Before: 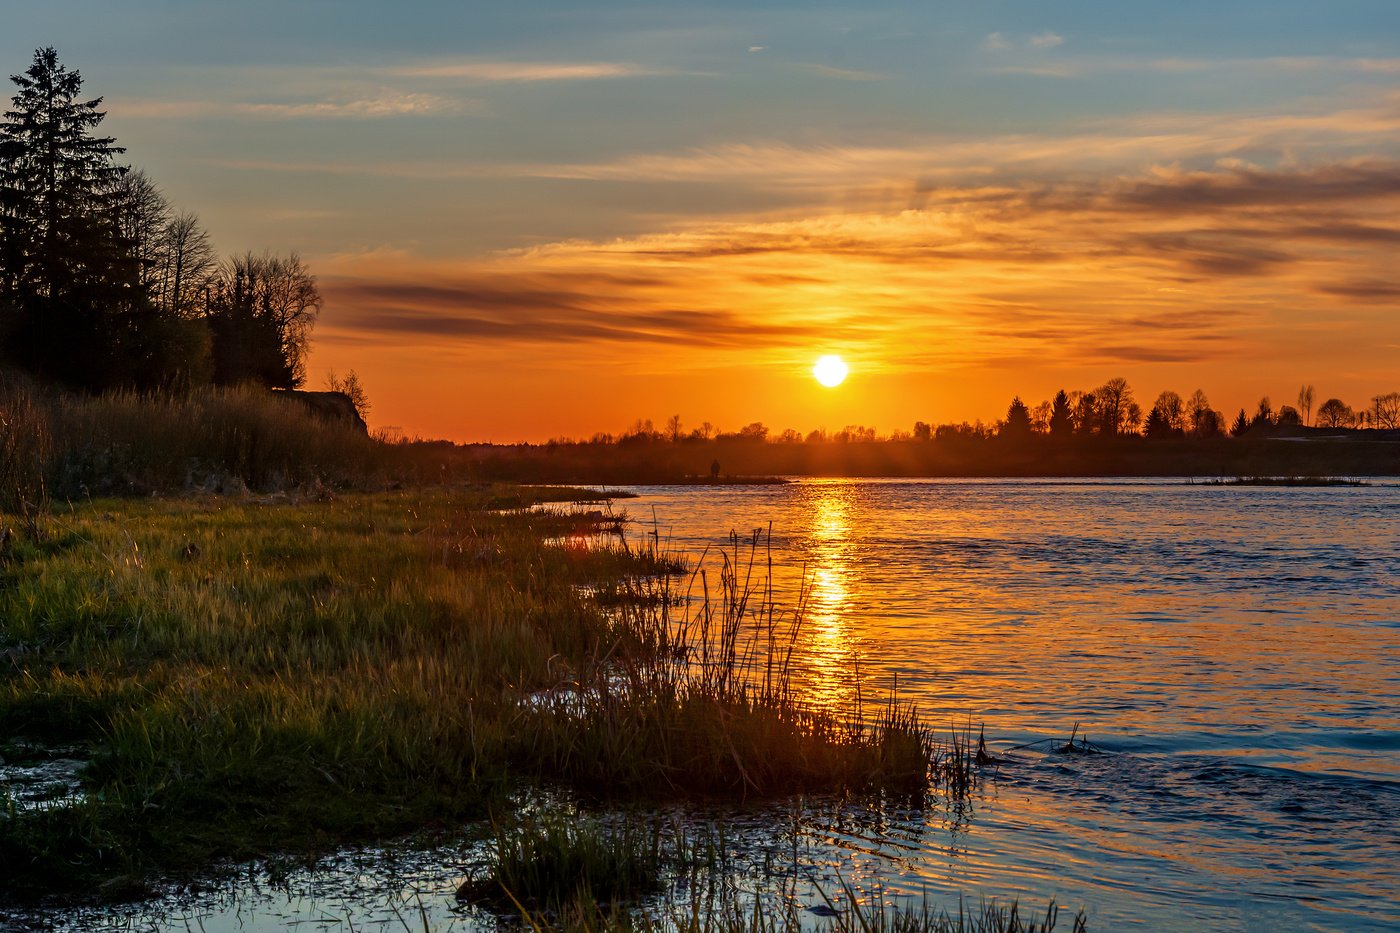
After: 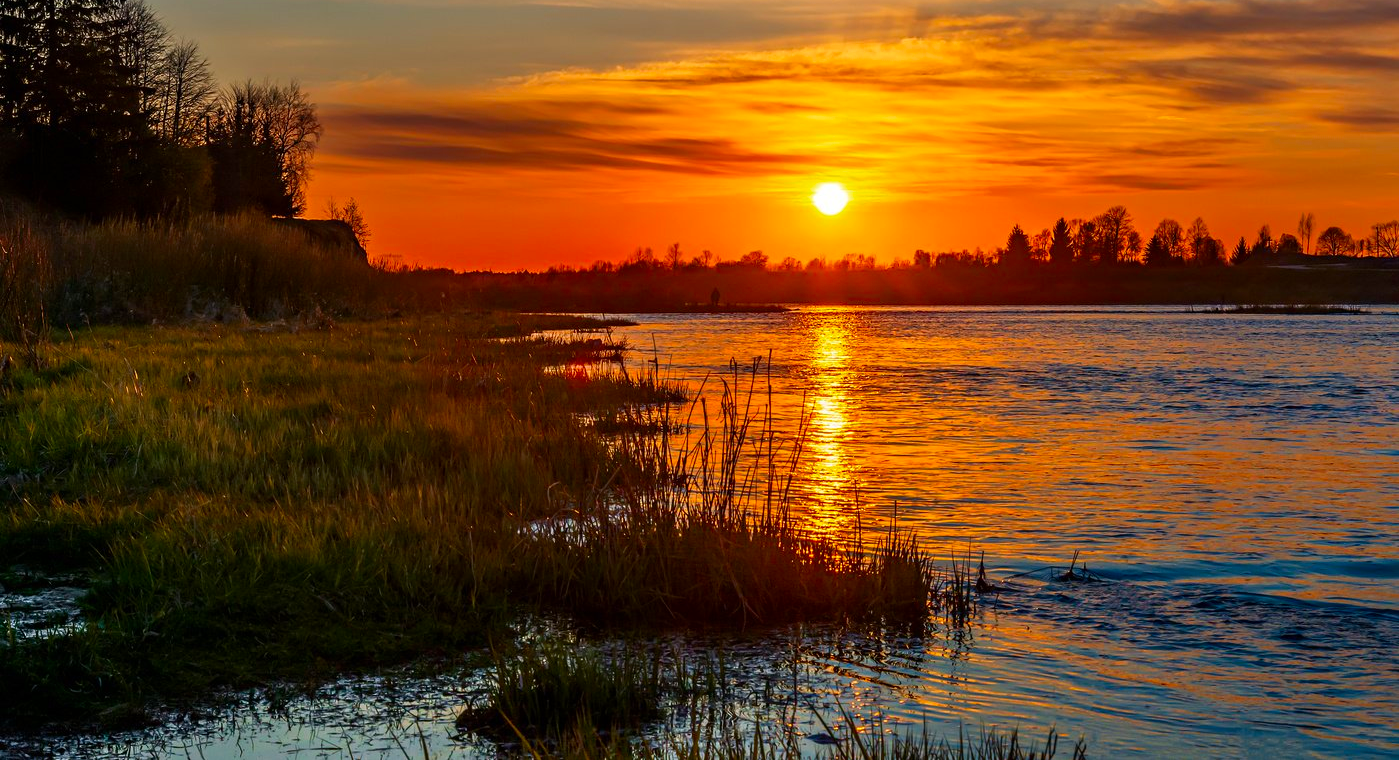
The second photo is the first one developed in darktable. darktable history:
contrast brightness saturation: brightness -0.02, saturation 0.35
shadows and highlights: radius 331.84, shadows 53.55, highlights -100, compress 94.63%, highlights color adjustment 73.23%, soften with gaussian
crop and rotate: top 18.507%
